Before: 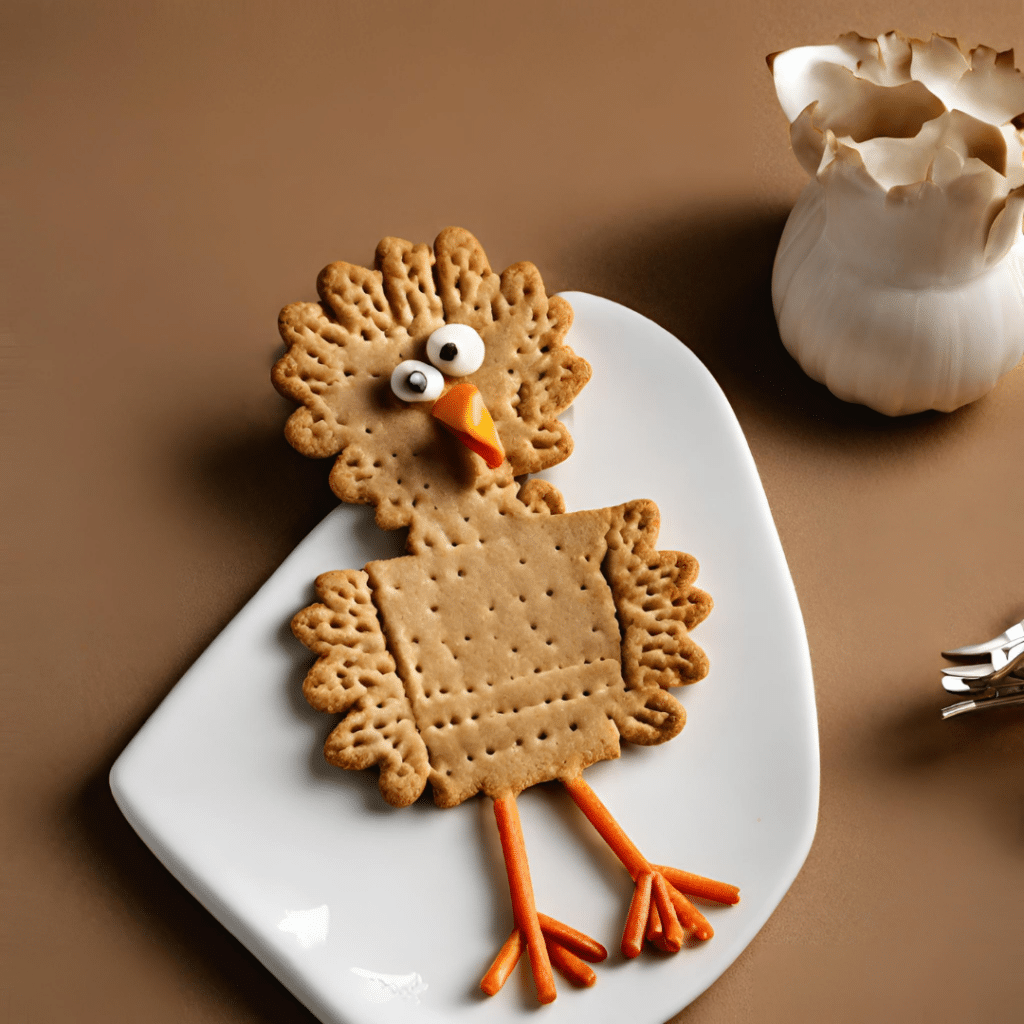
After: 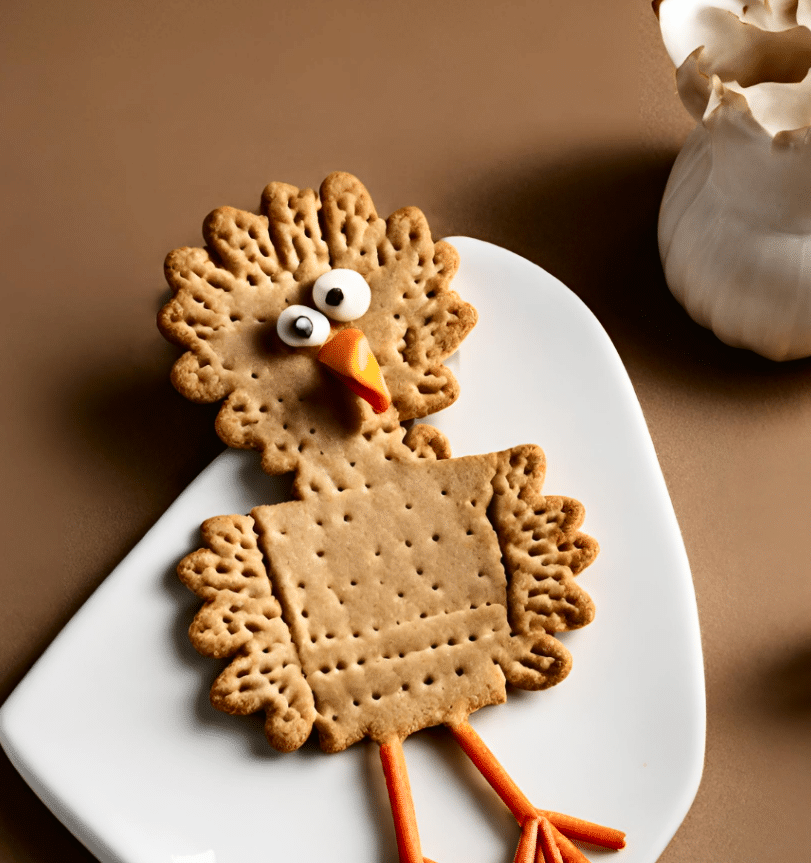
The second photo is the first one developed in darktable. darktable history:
contrast brightness saturation: contrast 0.22
crop: left 11.225%, top 5.381%, right 9.565%, bottom 10.314%
